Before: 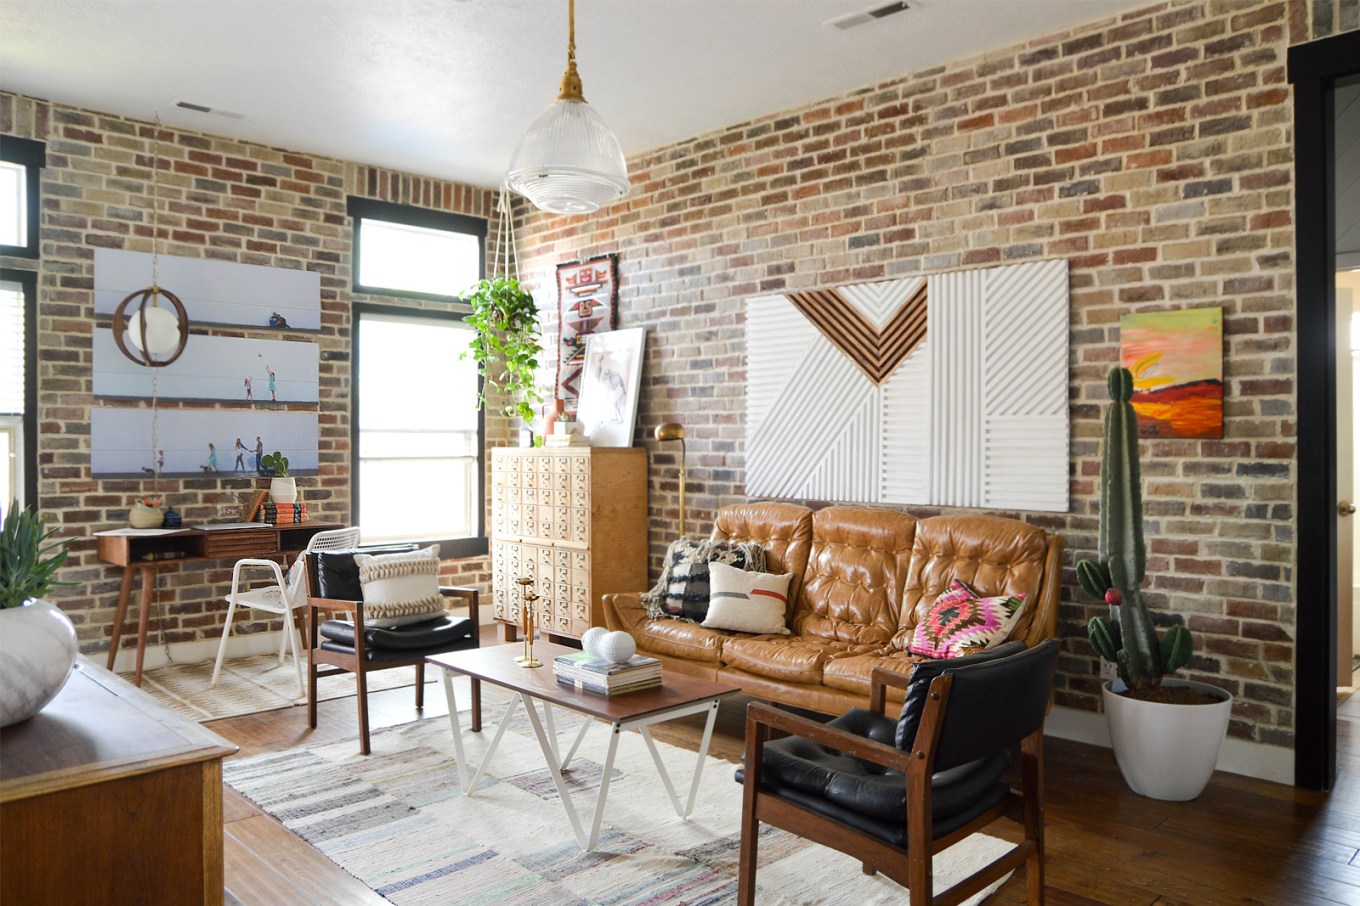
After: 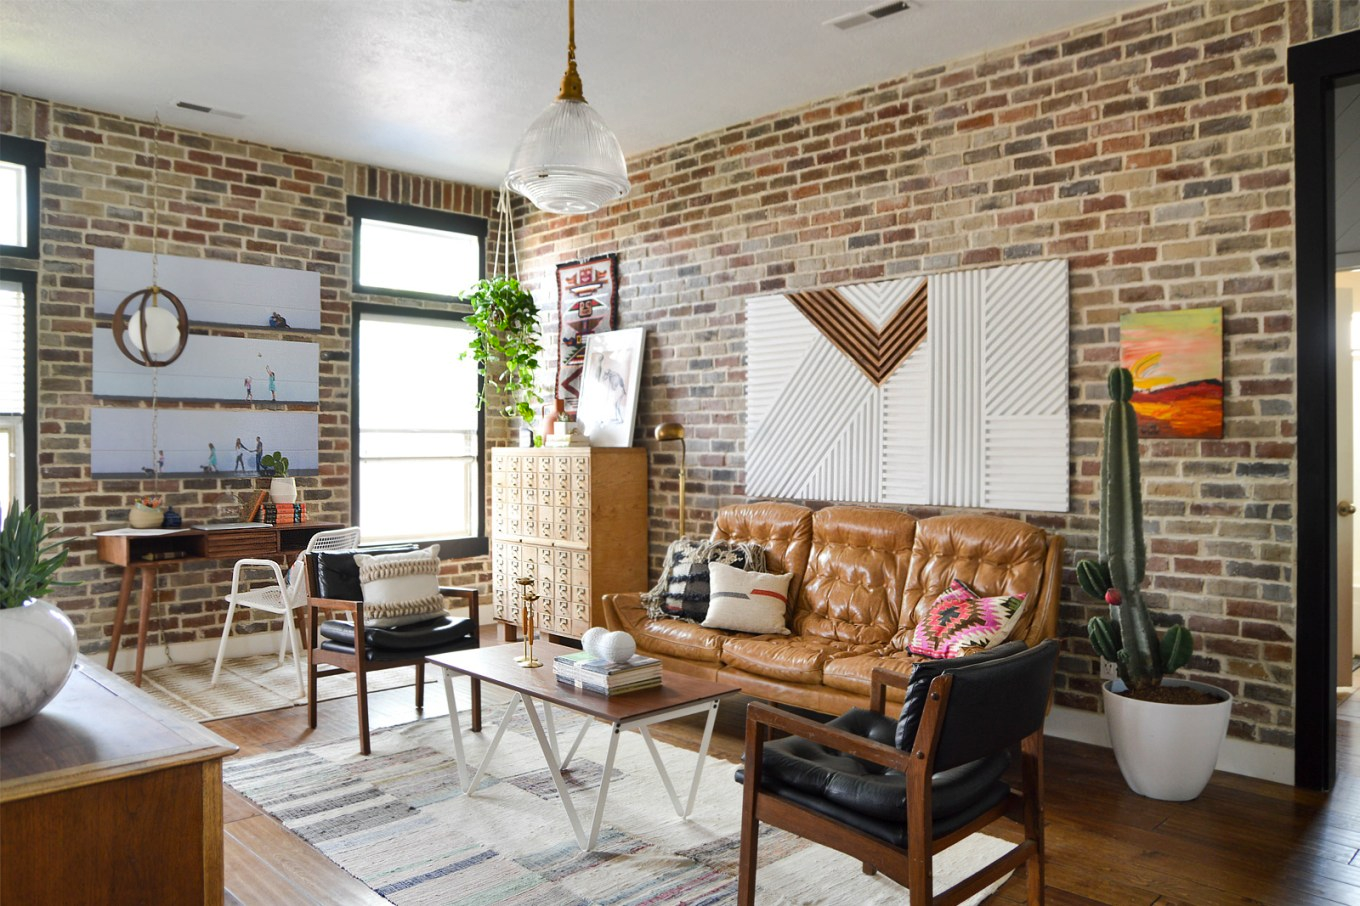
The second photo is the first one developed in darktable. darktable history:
color correction: highlights b* 0.005
shadows and highlights: soften with gaussian
